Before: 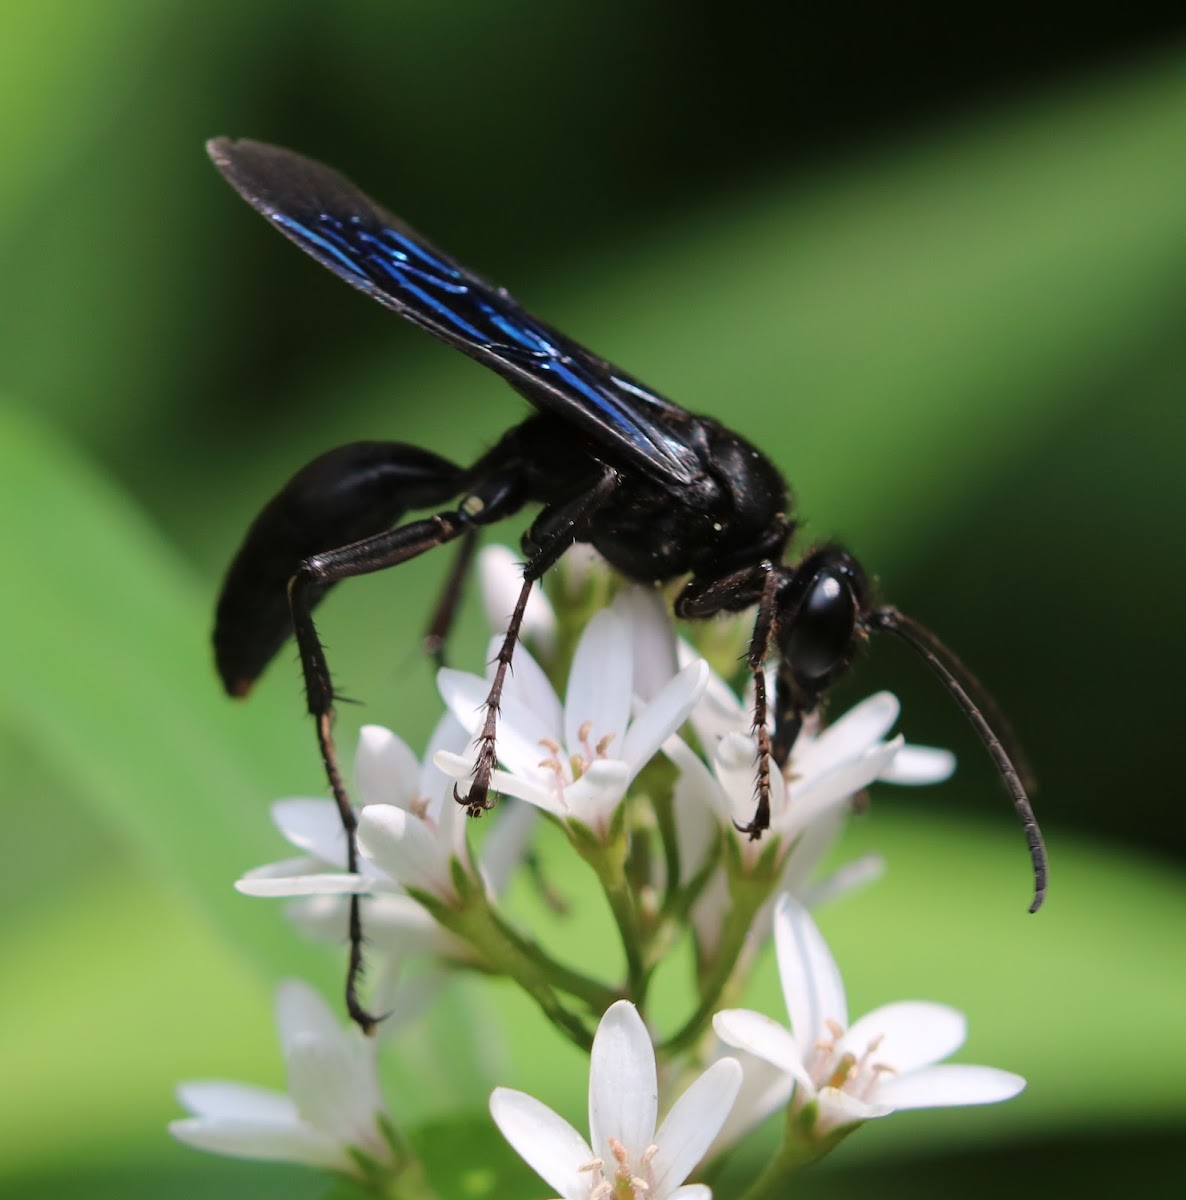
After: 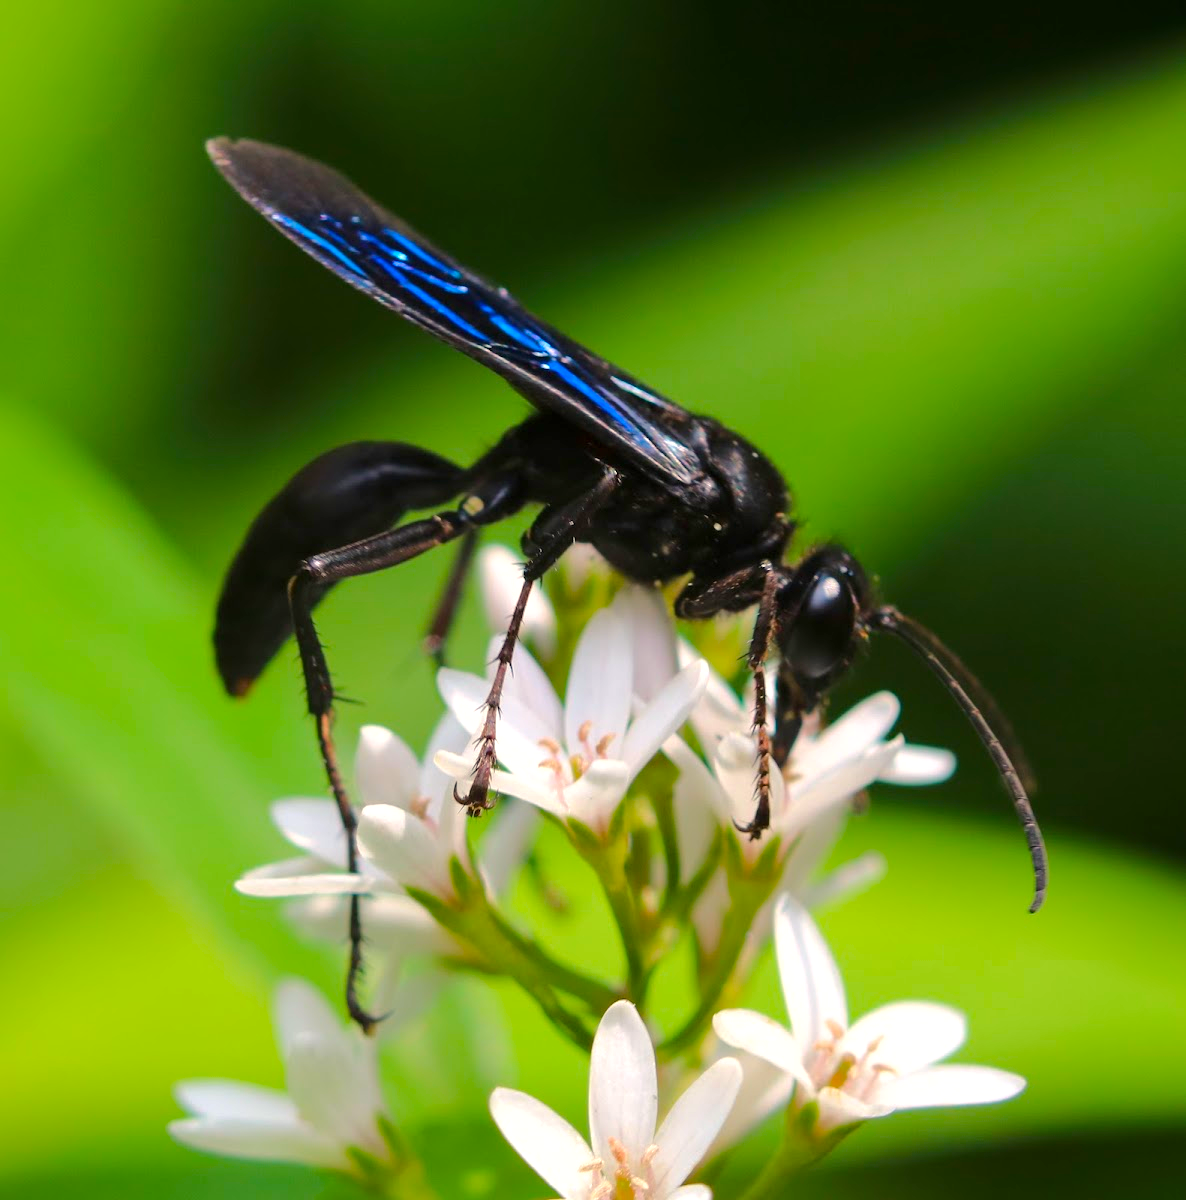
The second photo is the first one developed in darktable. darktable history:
shadows and highlights: shadows -20.24, white point adjustment -1.89, highlights -35.08
exposure: exposure 0.375 EV, compensate highlight preservation false
color balance rgb: highlights gain › chroma 3.098%, highlights gain › hue 75.5°, linear chroma grading › shadows 10.073%, linear chroma grading › highlights 9.33%, linear chroma grading › global chroma 14.963%, linear chroma grading › mid-tones 14.87%, perceptual saturation grading › global saturation 4.216%, perceptual brilliance grading › mid-tones 10.105%, perceptual brilliance grading › shadows 15.845%, global vibrance 20%
